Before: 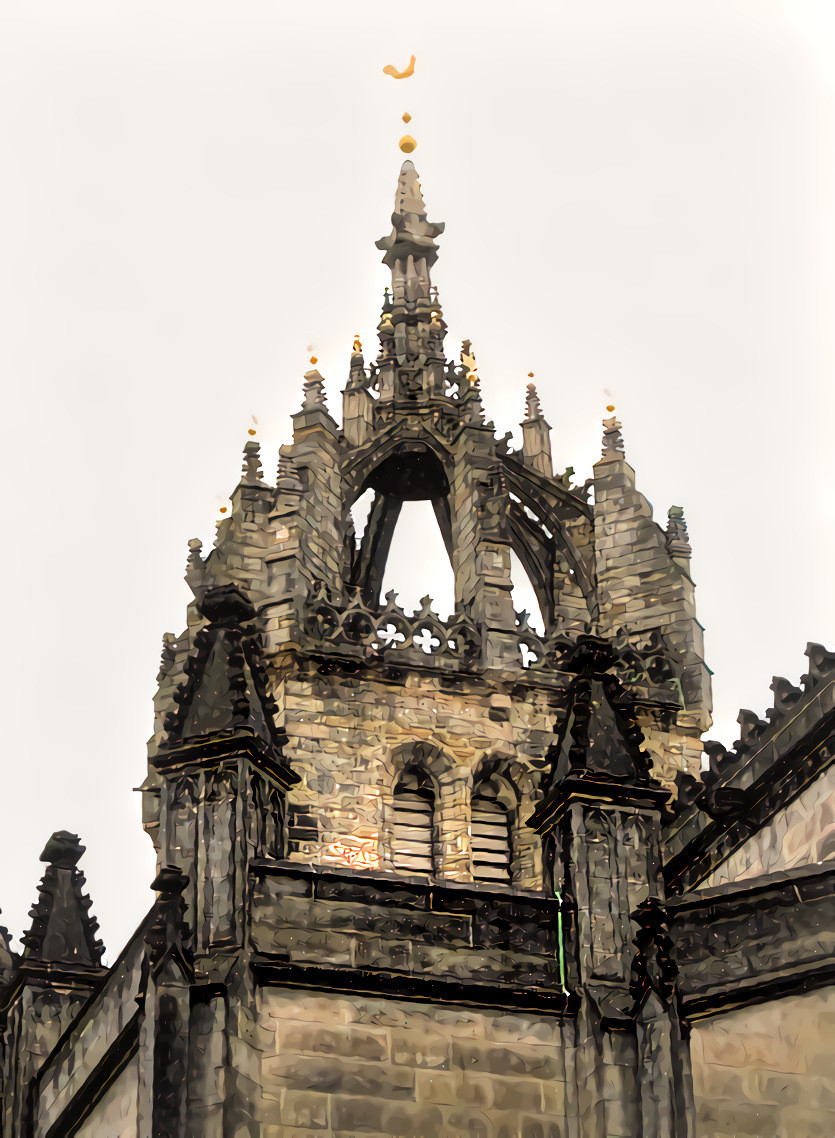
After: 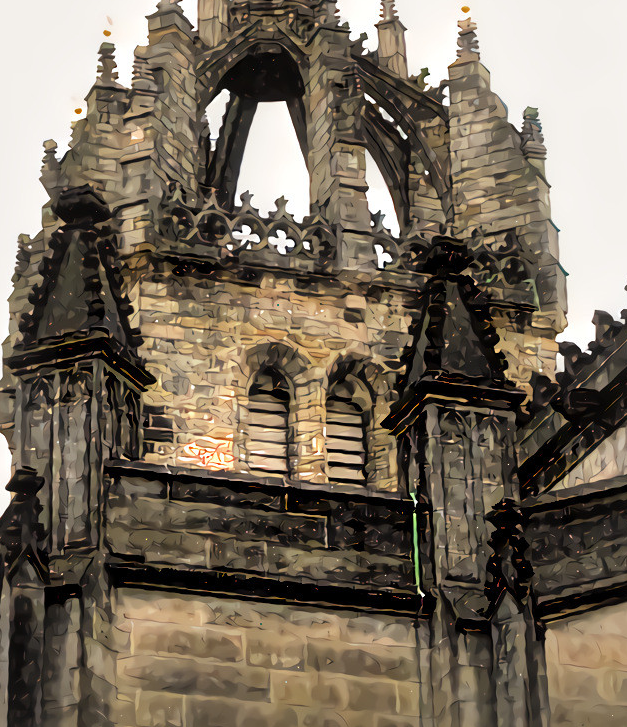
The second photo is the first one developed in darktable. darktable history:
crop and rotate: left 17.443%, top 35.148%, right 7.397%, bottom 0.915%
